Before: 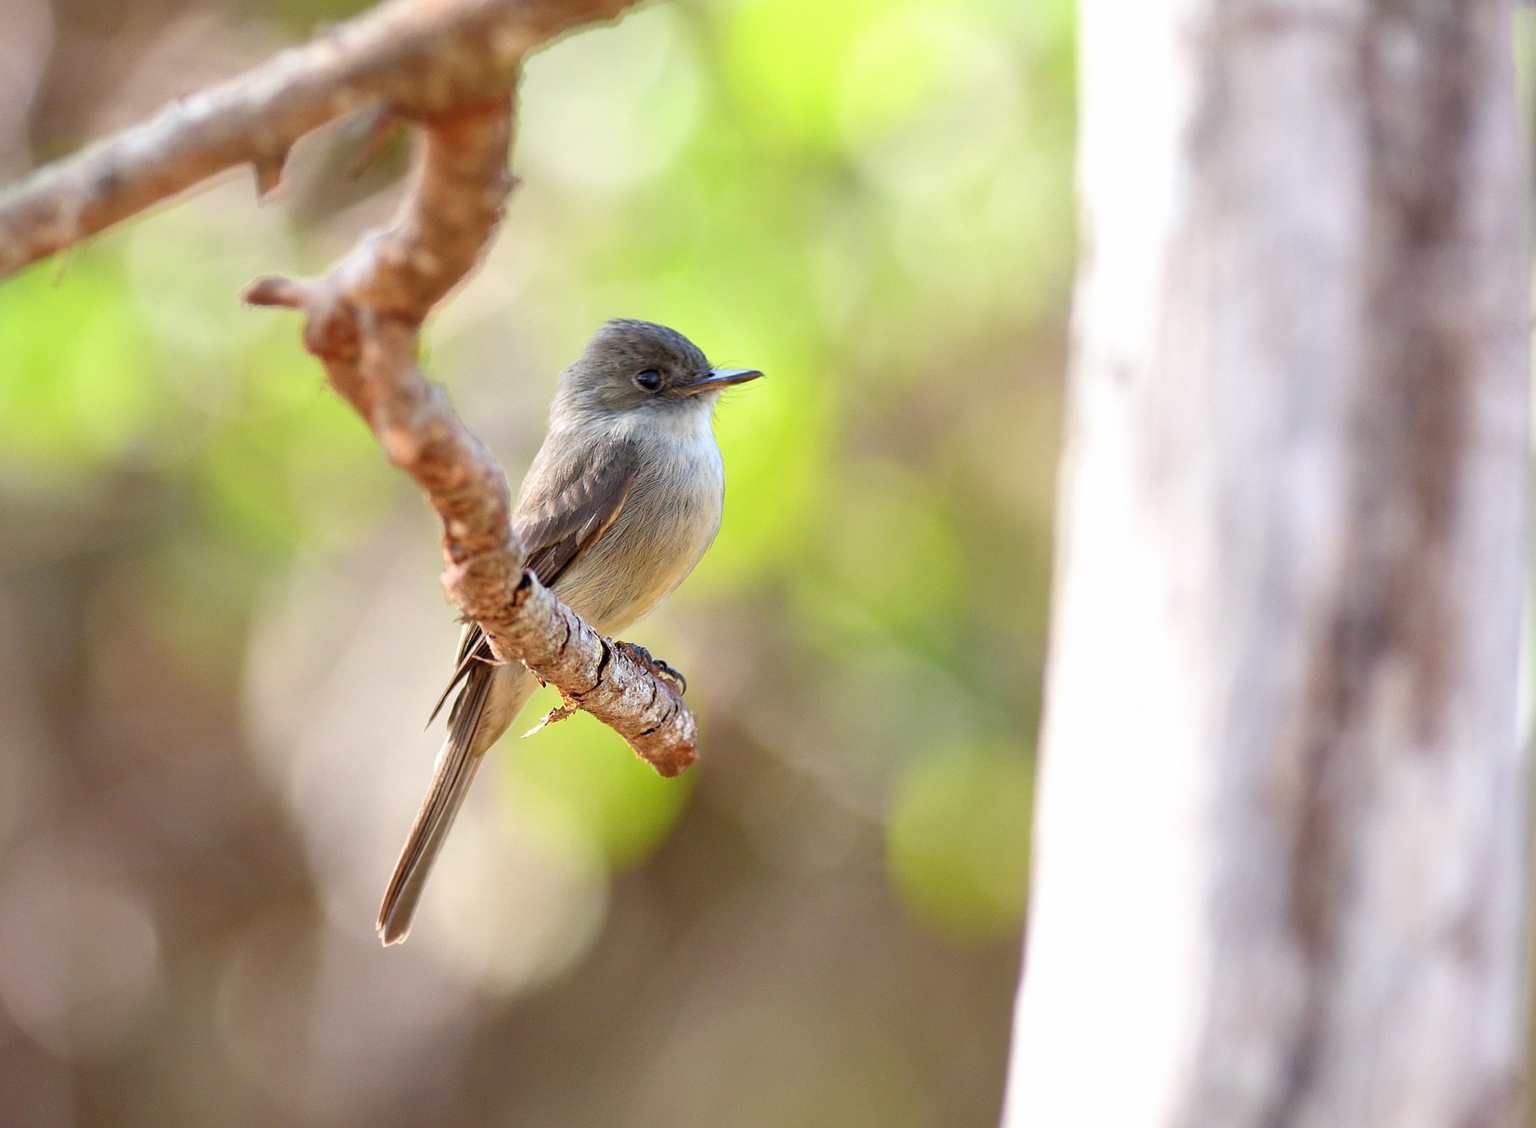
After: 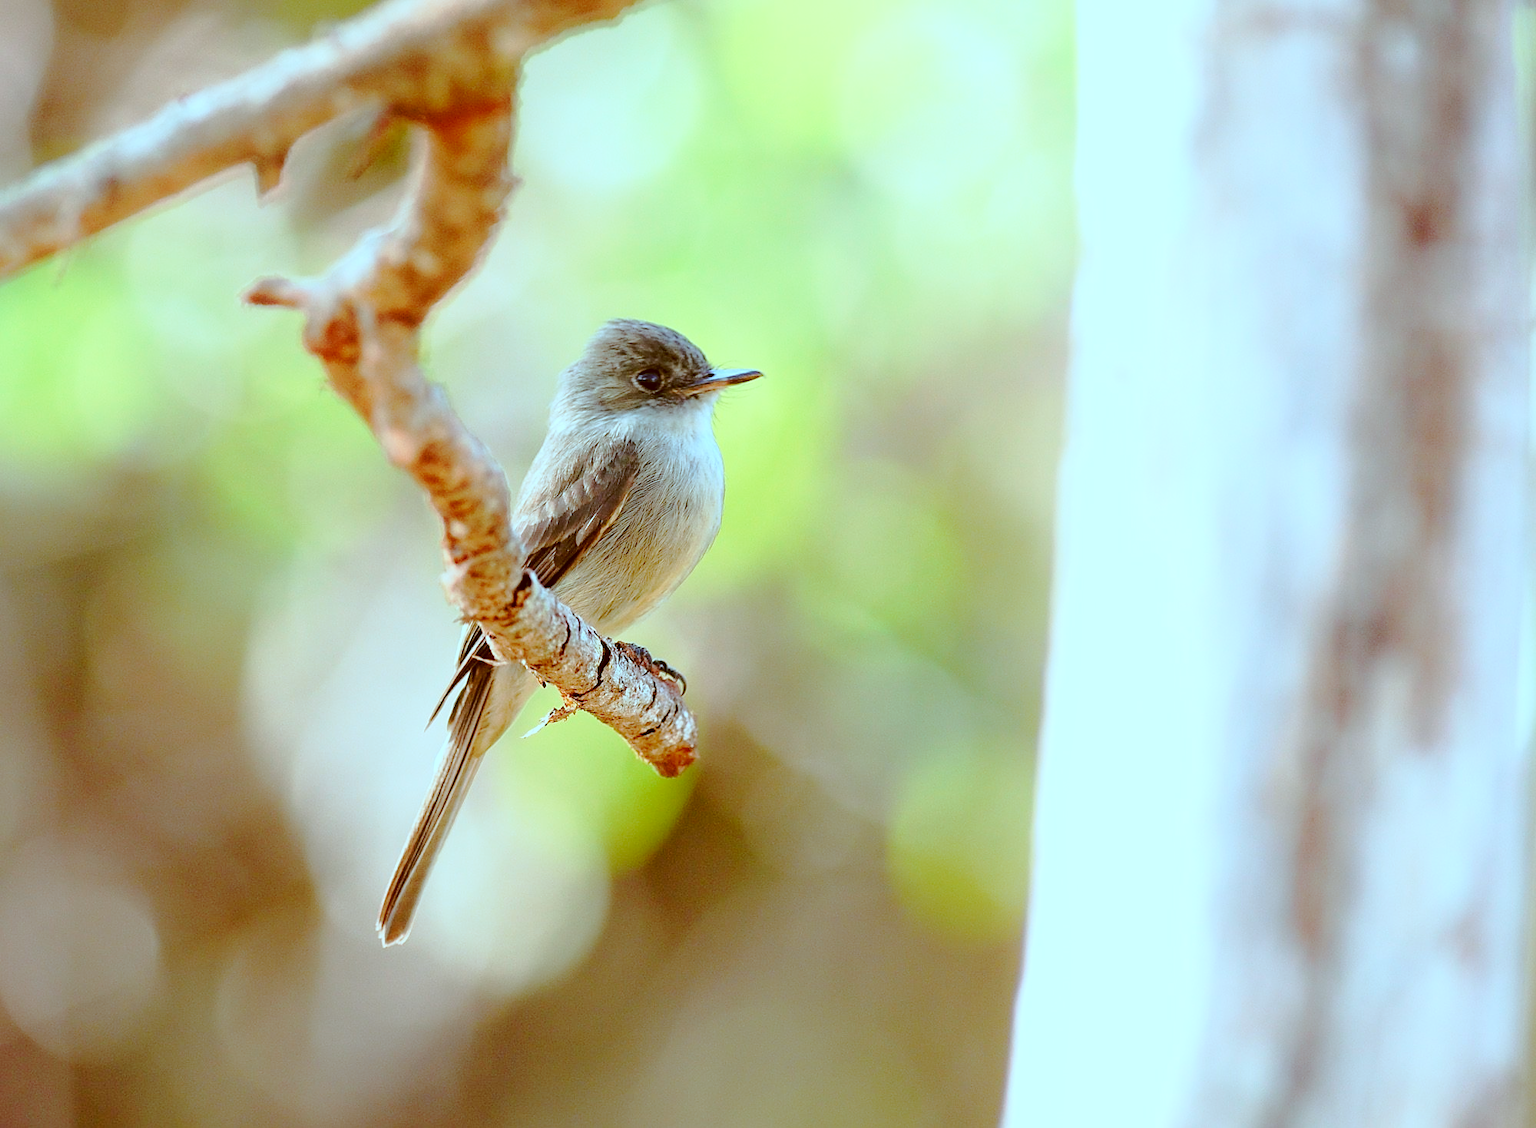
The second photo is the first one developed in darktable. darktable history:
color correction: highlights a* -15.09, highlights b* -16.78, shadows a* 10.81, shadows b* 29.71
shadows and highlights: shadows -22.93, highlights 46.16, soften with gaussian
sharpen: amount 0.204
tone curve: curves: ch0 [(0.003, 0.015) (0.104, 0.07) (0.239, 0.201) (0.327, 0.317) (0.401, 0.443) (0.495, 0.55) (0.65, 0.68) (0.832, 0.858) (1, 0.977)]; ch1 [(0, 0) (0.161, 0.092) (0.35, 0.33) (0.379, 0.401) (0.447, 0.476) (0.495, 0.499) (0.515, 0.518) (0.55, 0.557) (0.621, 0.615) (0.718, 0.734) (1, 1)]; ch2 [(0, 0) (0.359, 0.372) (0.437, 0.437) (0.502, 0.501) (0.534, 0.537) (0.599, 0.586) (1, 1)], preserve colors none
